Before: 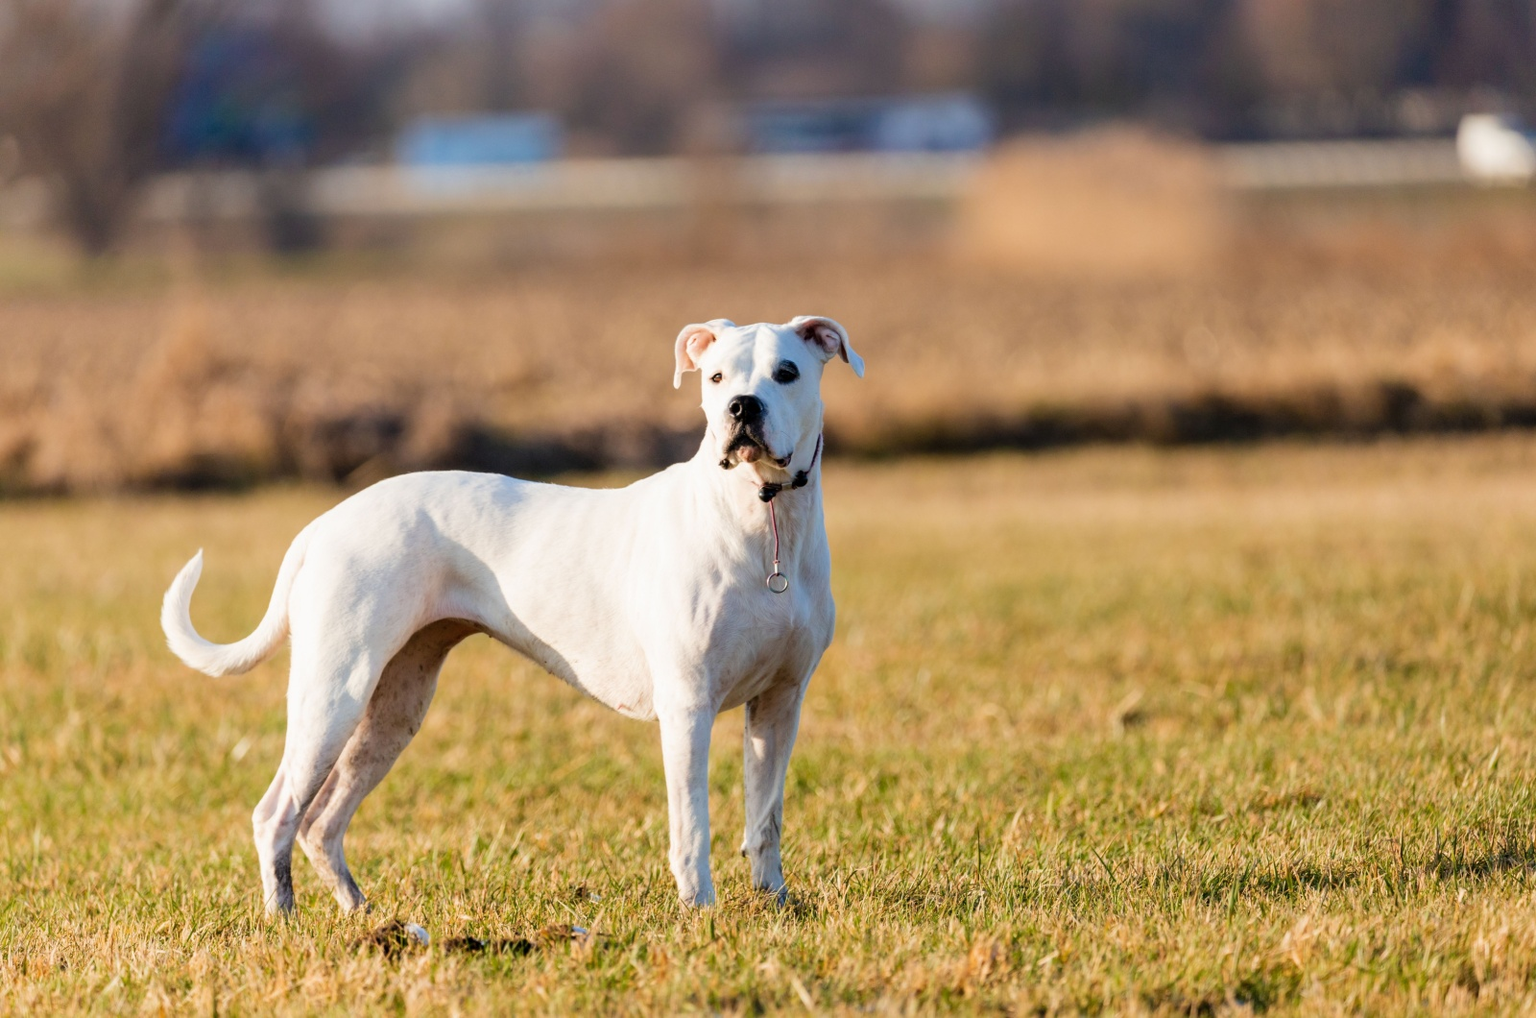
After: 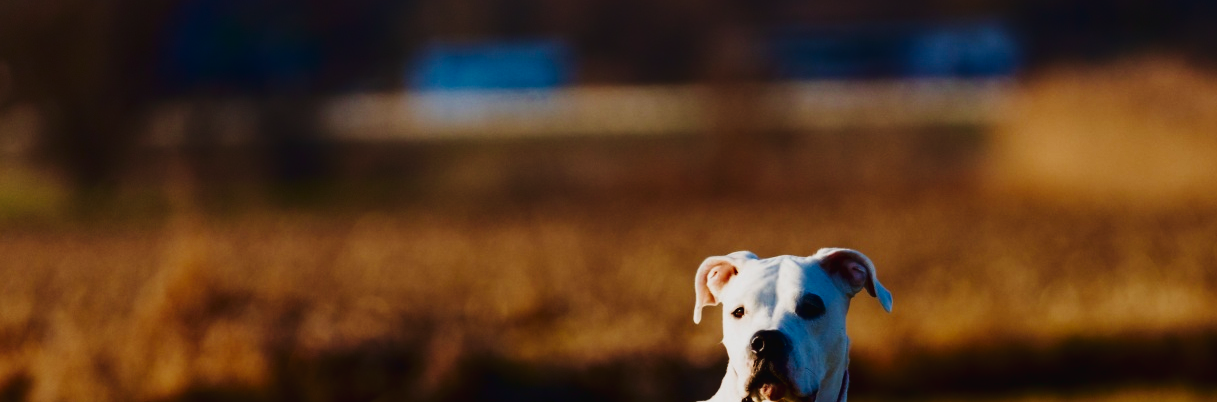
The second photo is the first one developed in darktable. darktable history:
velvia: on, module defaults
crop: left 0.517%, top 7.645%, right 23.364%, bottom 54.405%
contrast brightness saturation: contrast 0.092, brightness -0.607, saturation 0.173
tone curve: curves: ch0 [(0, 0.019) (0.204, 0.162) (0.491, 0.519) (0.748, 0.765) (1, 0.919)]; ch1 [(0, 0) (0.179, 0.173) (0.322, 0.32) (0.442, 0.447) (0.496, 0.504) (0.566, 0.585) (0.761, 0.803) (1, 1)]; ch2 [(0, 0) (0.434, 0.447) (0.483, 0.487) (0.555, 0.563) (0.697, 0.68) (1, 1)], preserve colors none
